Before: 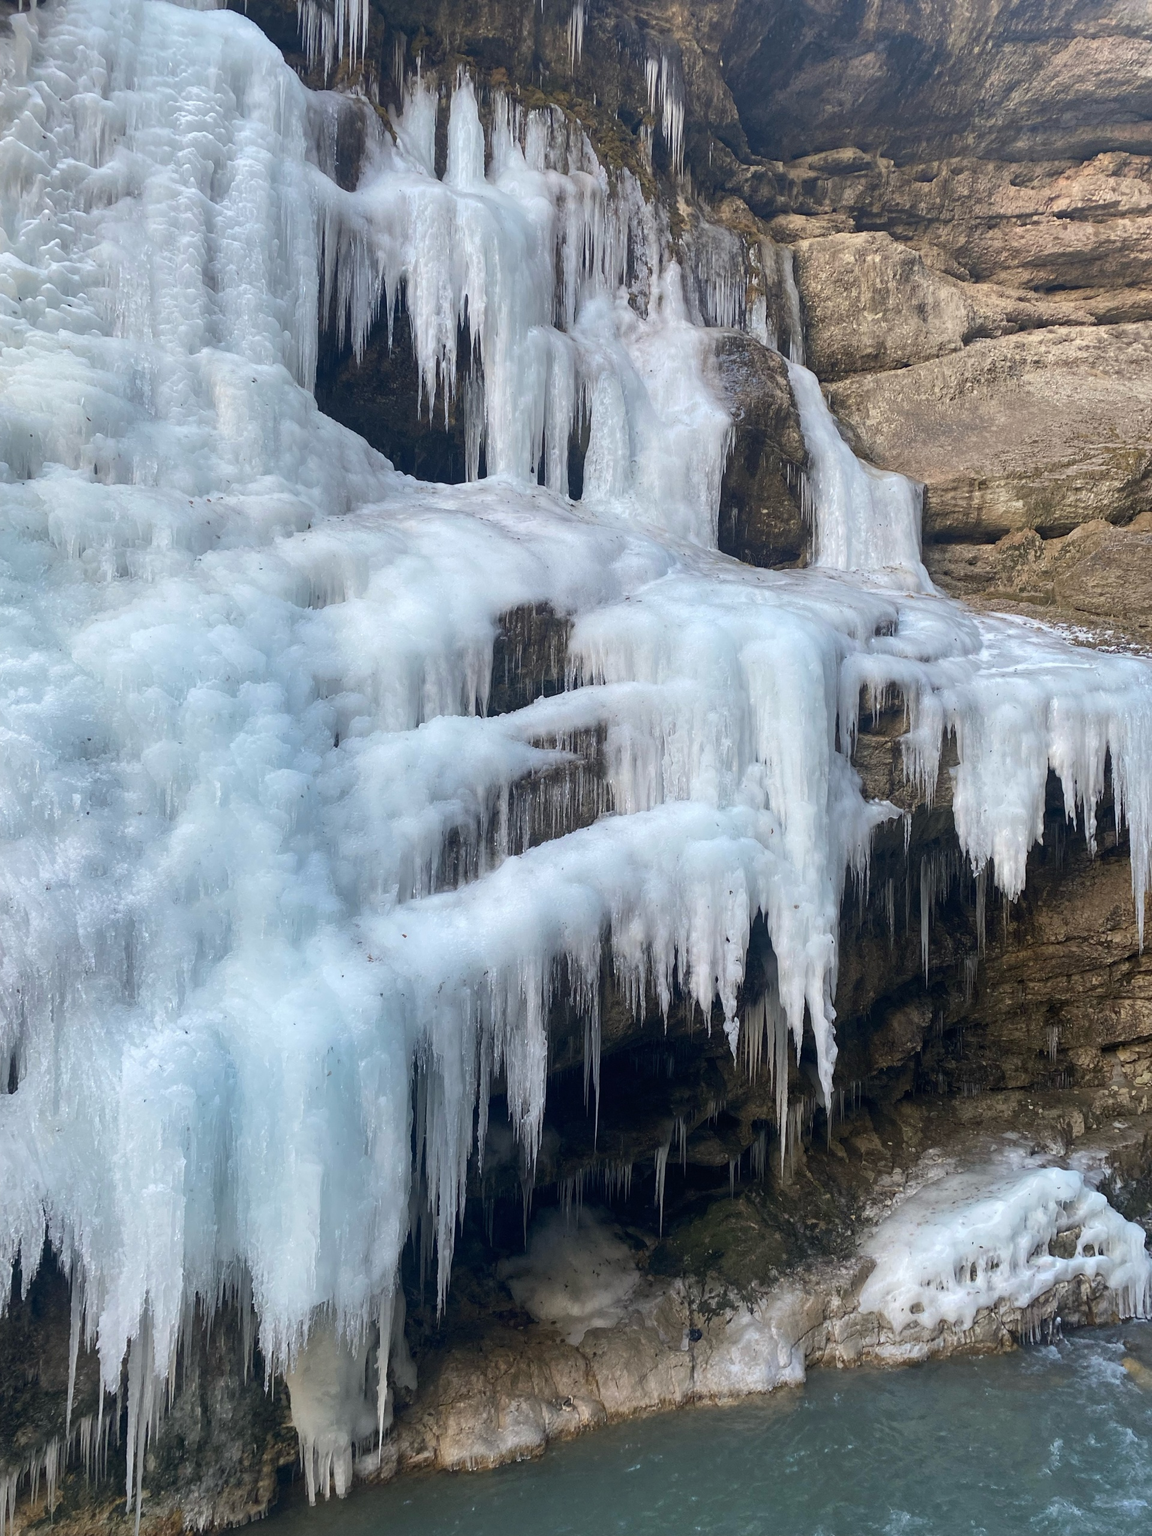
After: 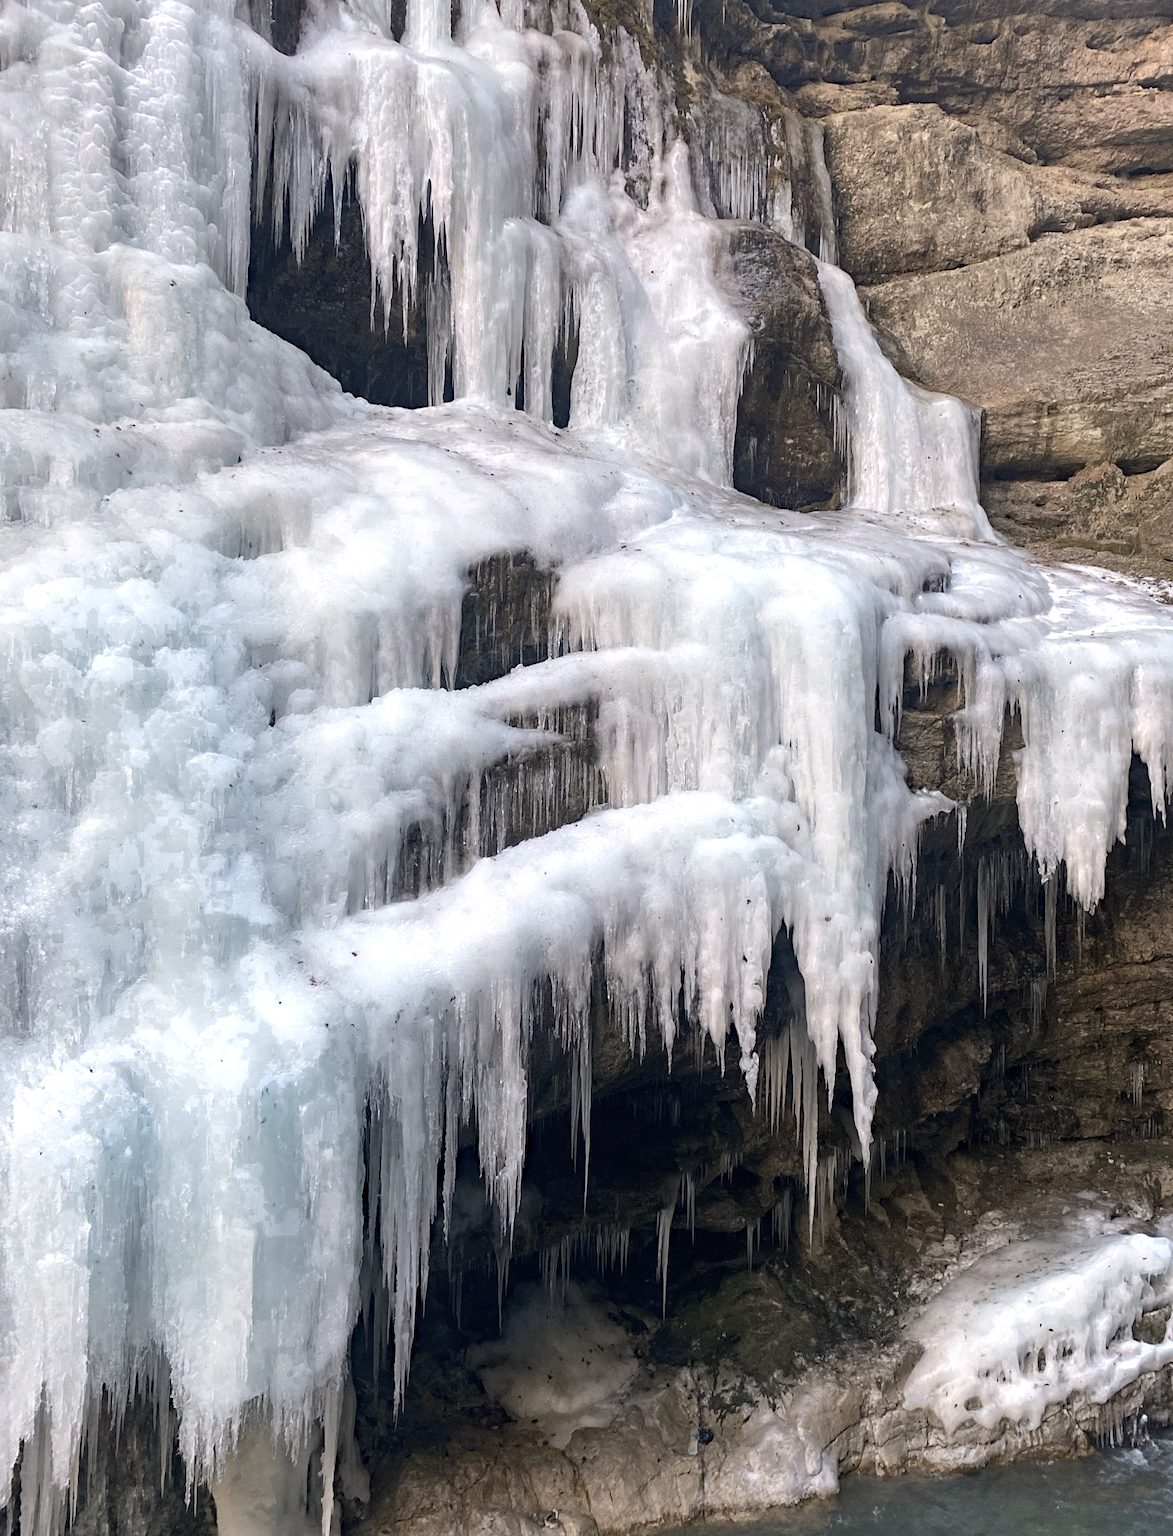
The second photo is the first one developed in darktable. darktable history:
color zones: curves: ch0 [(0.203, 0.433) (0.607, 0.517) (0.697, 0.696) (0.705, 0.897)]
crop and rotate: left 9.683%, top 9.511%, right 5.983%, bottom 7.674%
color correction: highlights a* 5.52, highlights b* 5.18, saturation 0.666
levels: white 99.97%, levels [0, 0.48, 0.961]
haze removal: strength 0.297, distance 0.252, compatibility mode true, adaptive false
